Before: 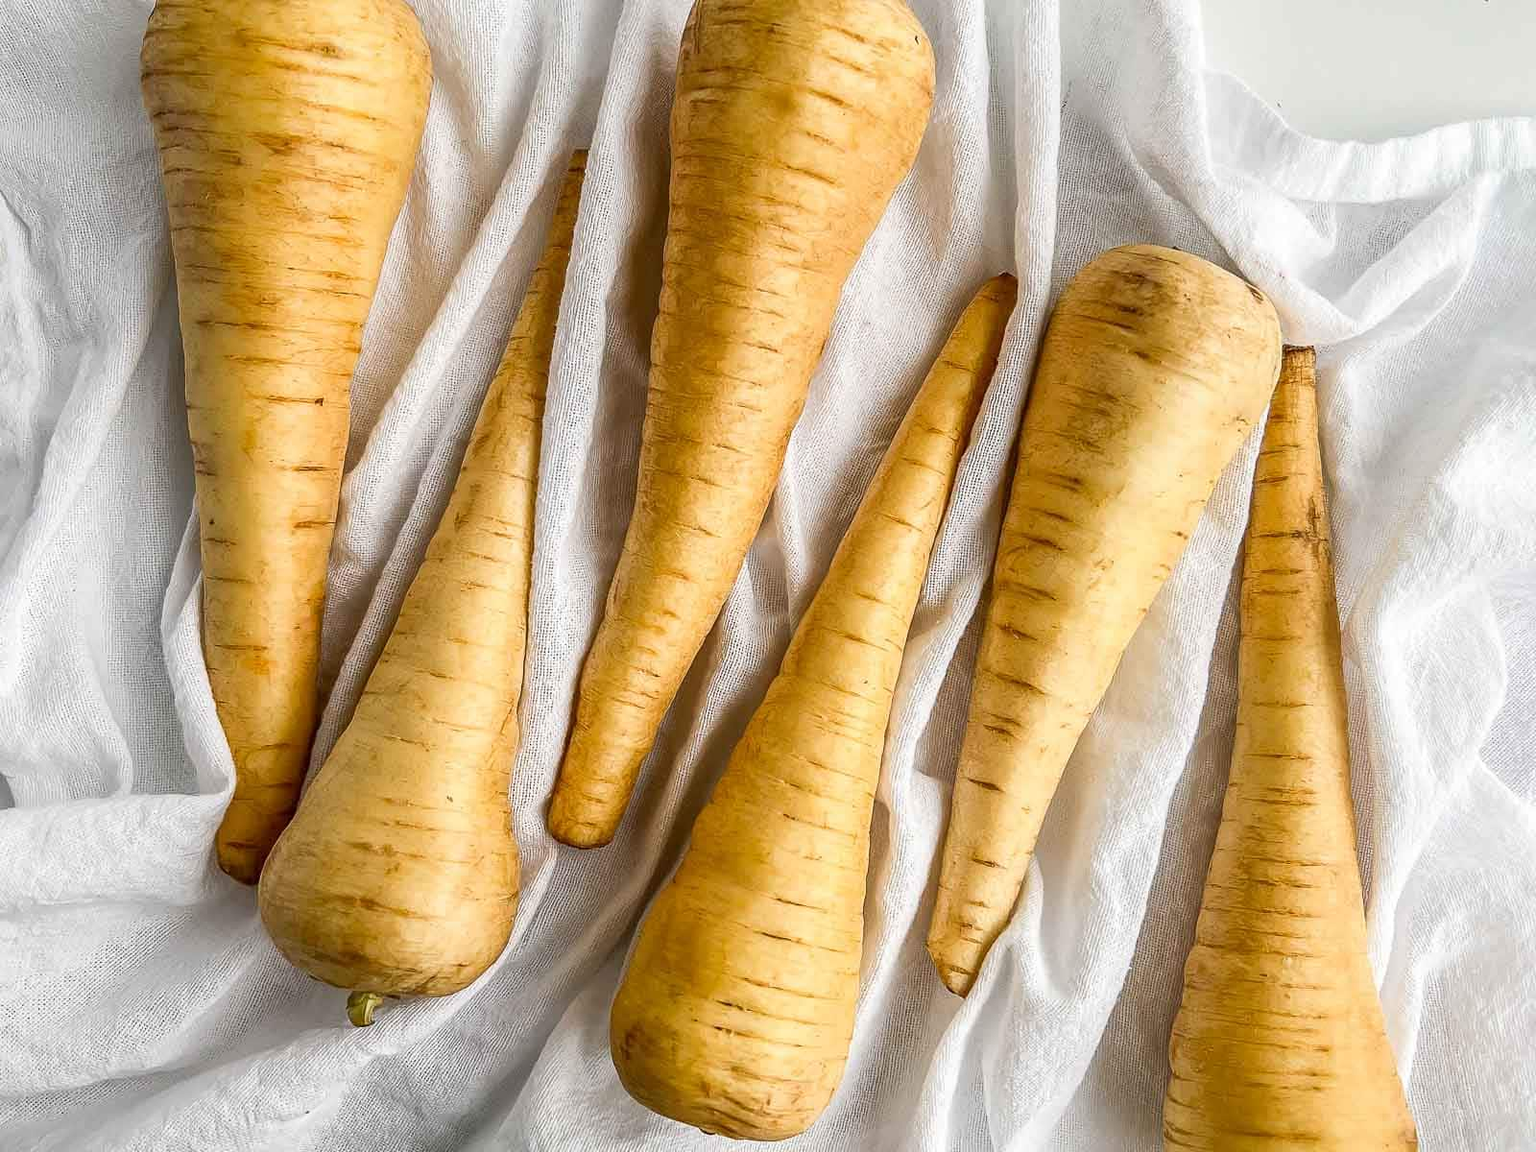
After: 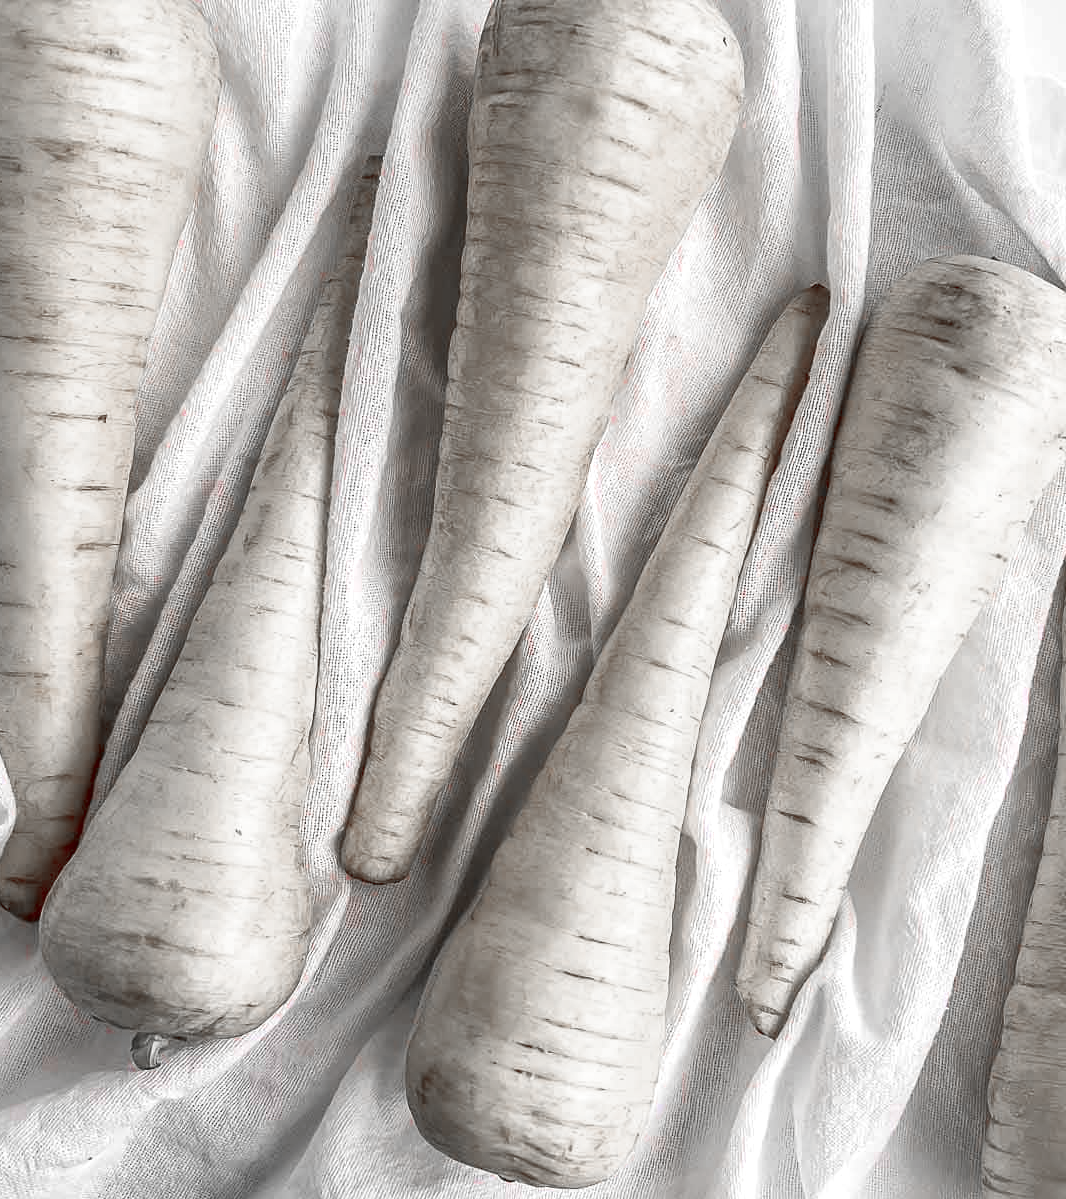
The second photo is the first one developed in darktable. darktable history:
crop and rotate: left 14.385%, right 18.948%
color zones: curves: ch0 [(0, 0.278) (0.143, 0.5) (0.286, 0.5) (0.429, 0.5) (0.571, 0.5) (0.714, 0.5) (0.857, 0.5) (1, 0.5)]; ch1 [(0, 1) (0.143, 0.165) (0.286, 0) (0.429, 0) (0.571, 0) (0.714, 0) (0.857, 0.5) (1, 0.5)]; ch2 [(0, 0.508) (0.143, 0.5) (0.286, 0.5) (0.429, 0.5) (0.571, 0.5) (0.714, 0.5) (0.857, 0.5) (1, 0.5)]
exposure: exposure 0.178 EV, compensate exposure bias true, compensate highlight preservation false
